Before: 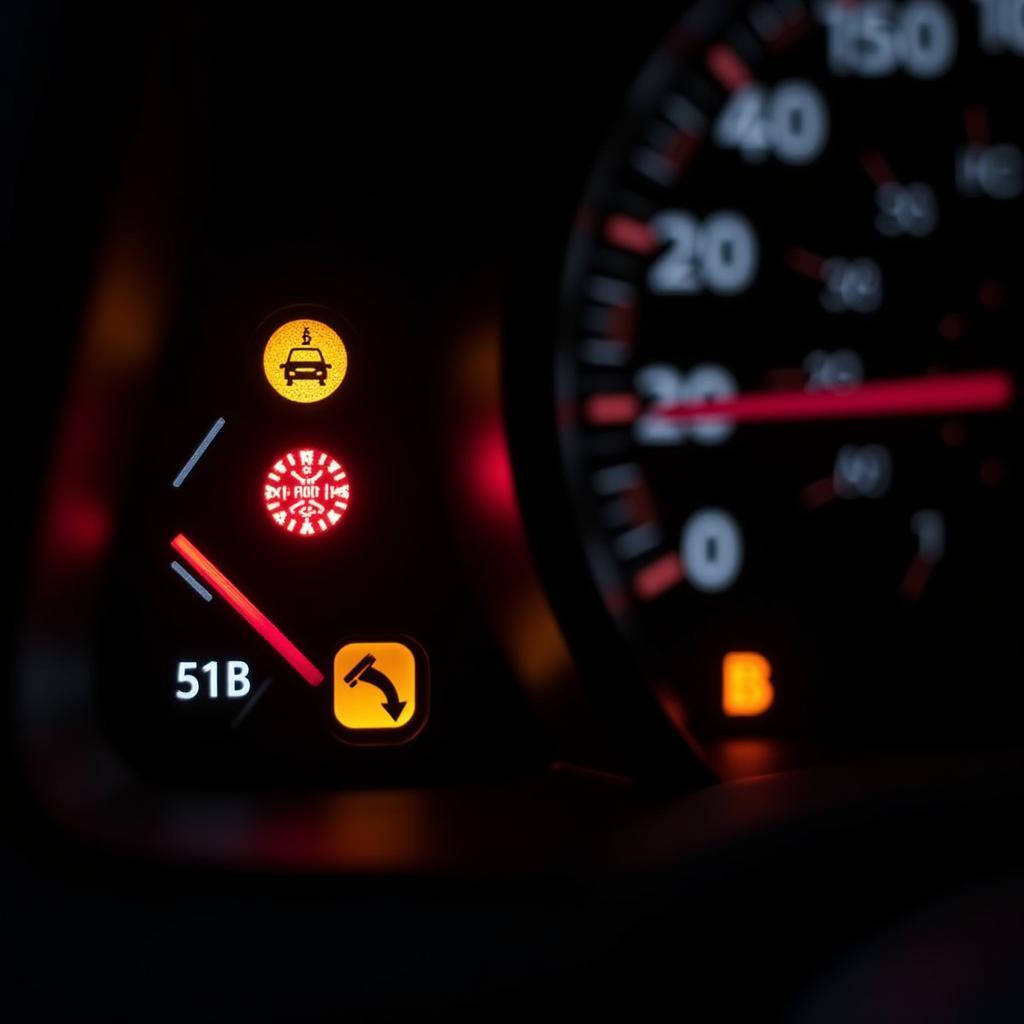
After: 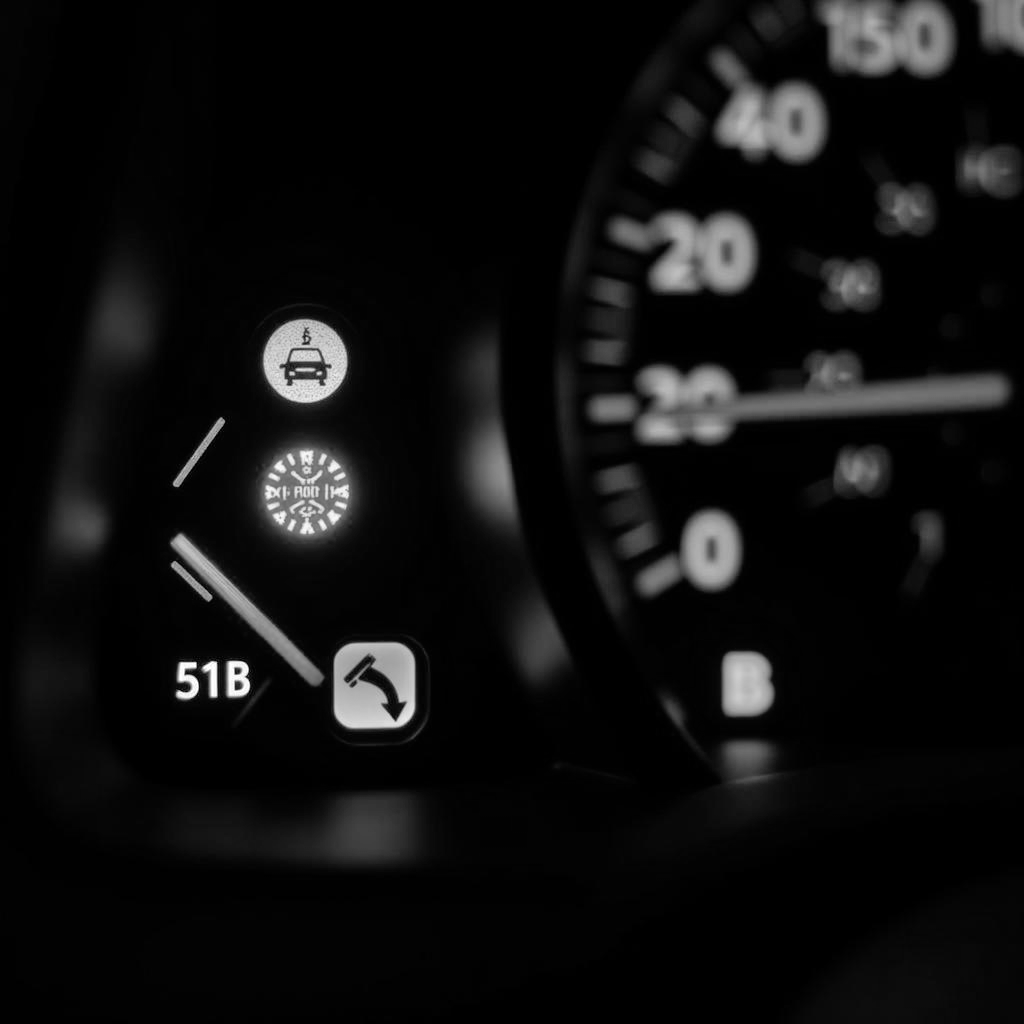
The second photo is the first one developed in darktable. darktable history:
monochrome: size 1
tone equalizer: -7 EV 0.15 EV, -6 EV 0.6 EV, -5 EV 1.15 EV, -4 EV 1.33 EV, -3 EV 1.15 EV, -2 EV 0.6 EV, -1 EV 0.15 EV, mask exposure compensation -0.5 EV
